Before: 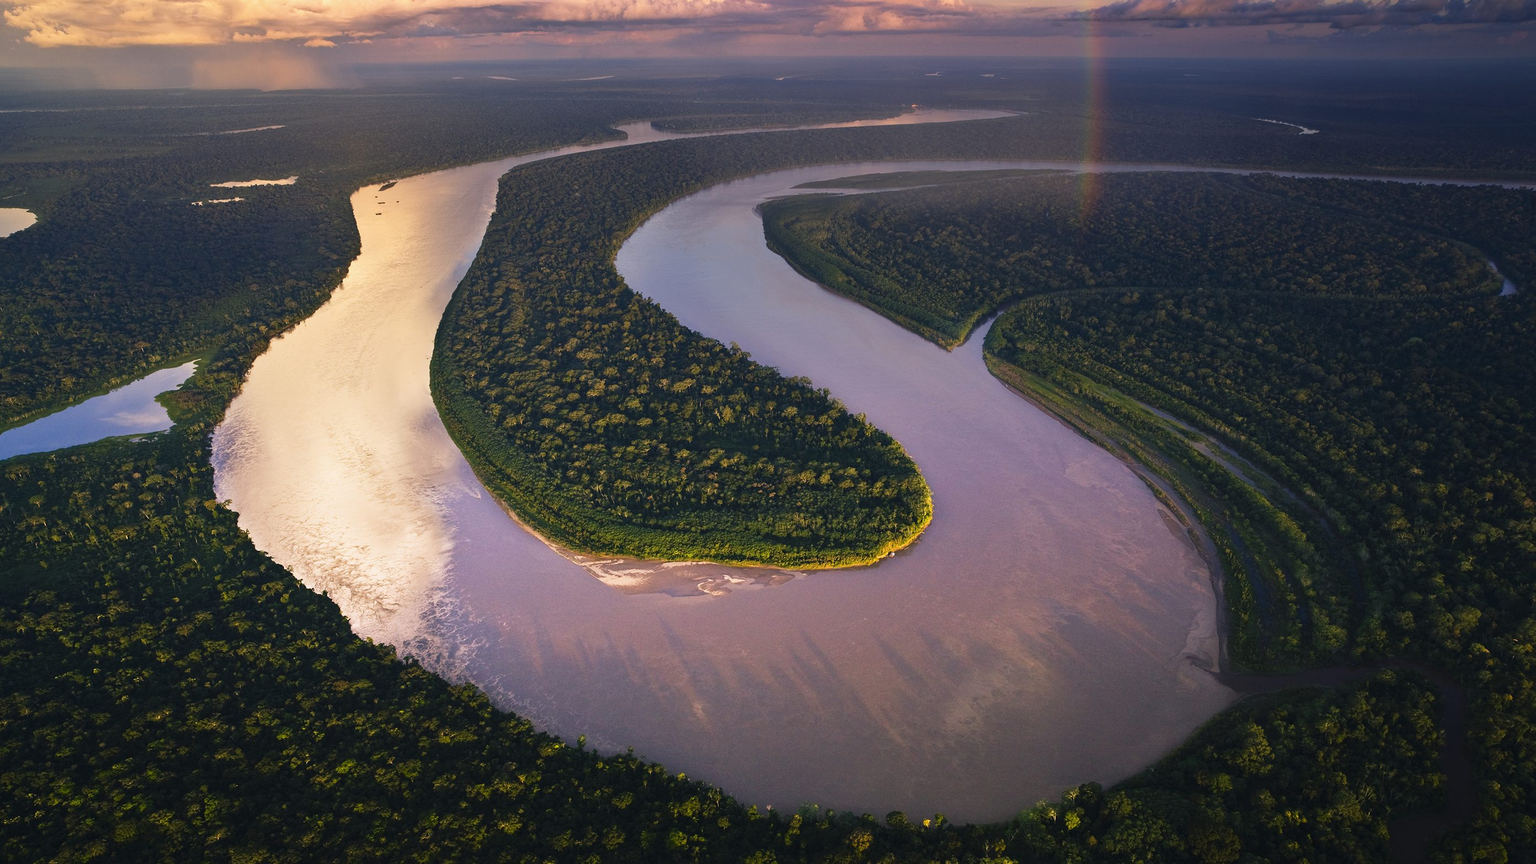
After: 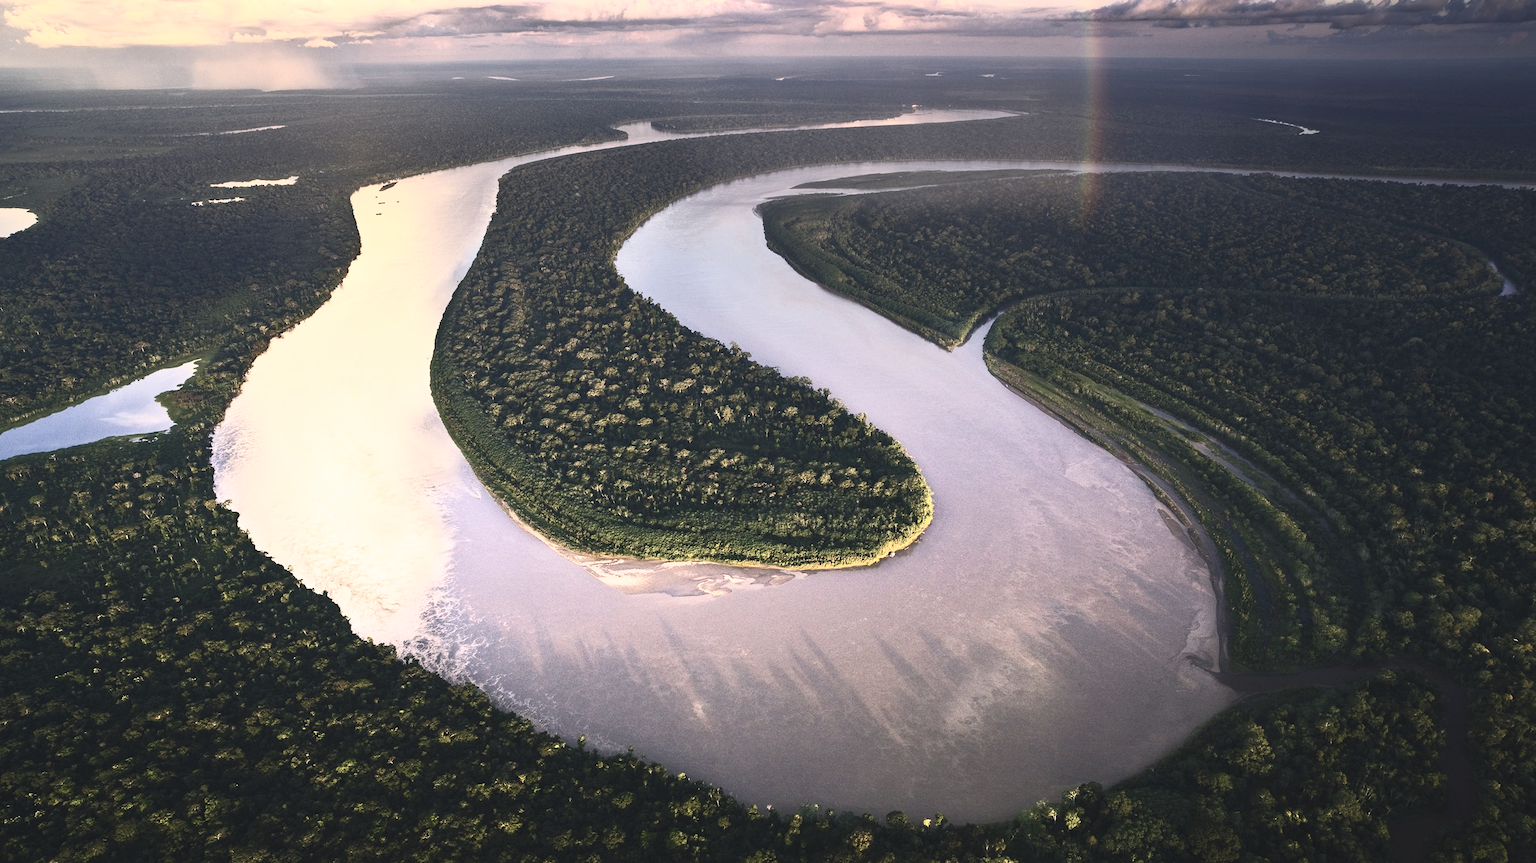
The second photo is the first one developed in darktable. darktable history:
contrast brightness saturation: contrast 0.56, brightness 0.574, saturation -0.33
